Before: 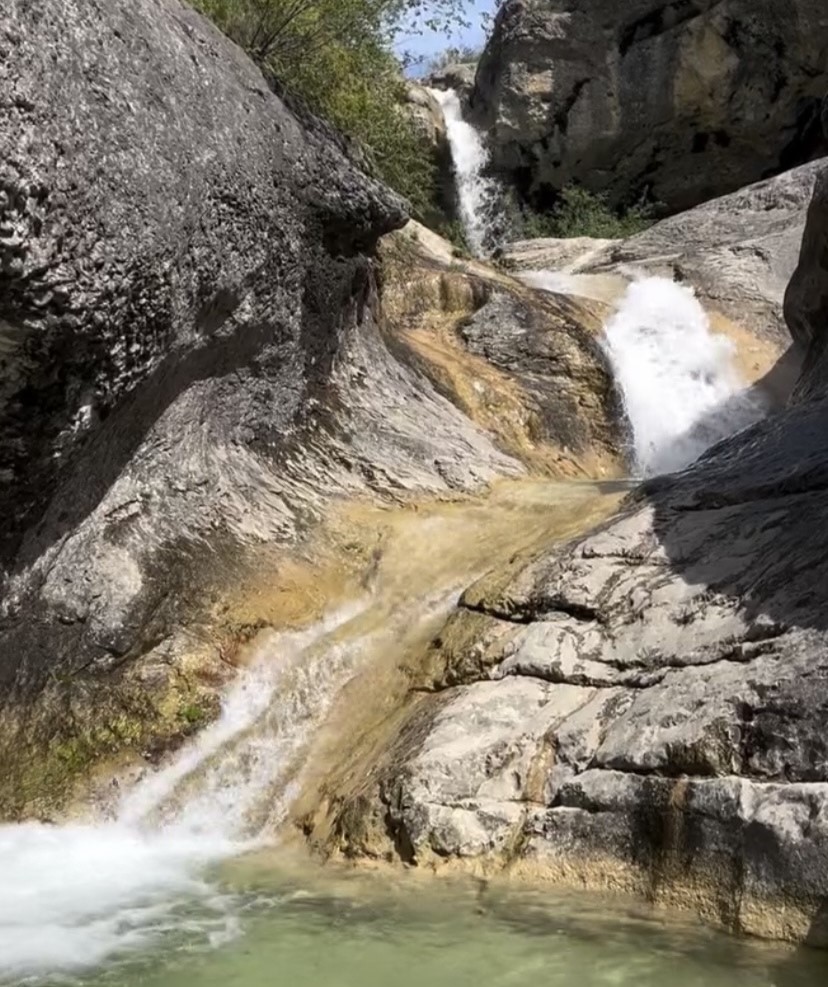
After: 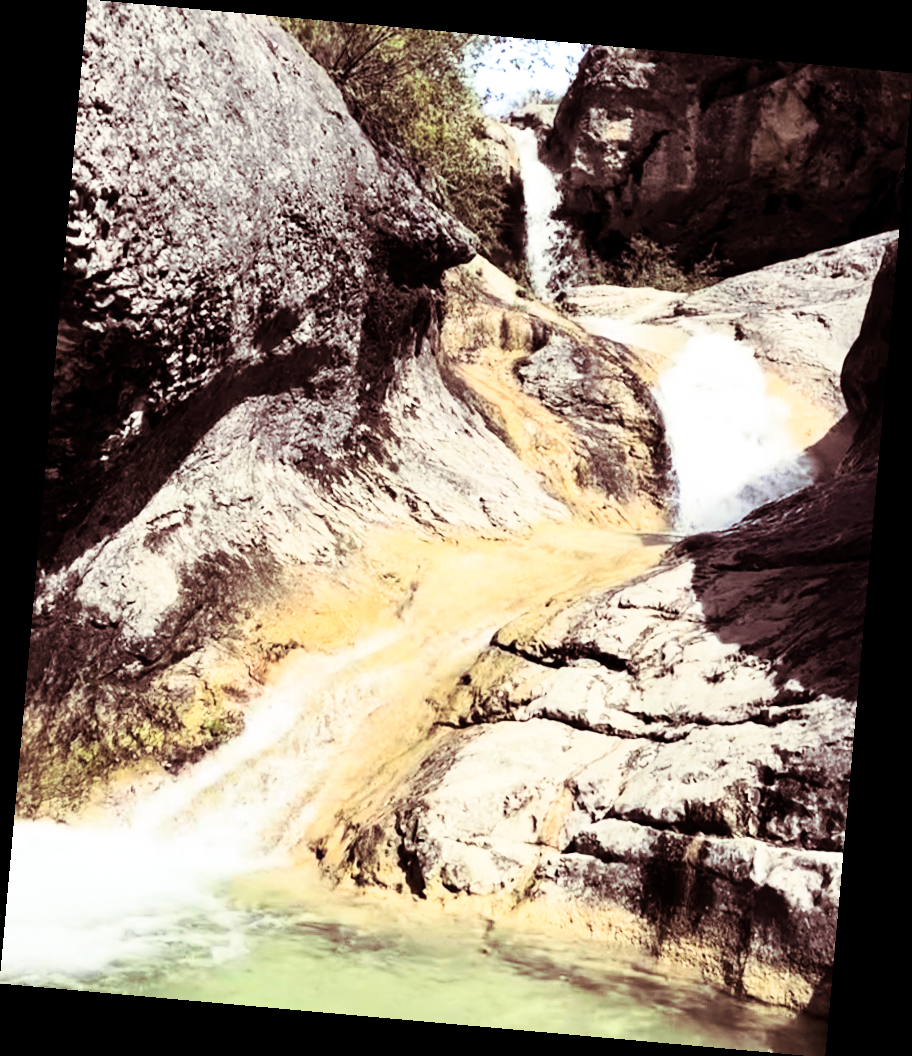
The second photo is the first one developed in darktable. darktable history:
rotate and perspective: rotation 5.12°, automatic cropping off
rgb curve: curves: ch0 [(0, 0) (0.21, 0.15) (0.24, 0.21) (0.5, 0.75) (0.75, 0.96) (0.89, 0.99) (1, 1)]; ch1 [(0, 0.02) (0.21, 0.13) (0.25, 0.2) (0.5, 0.67) (0.75, 0.9) (0.89, 0.97) (1, 1)]; ch2 [(0, 0.02) (0.21, 0.13) (0.25, 0.2) (0.5, 0.67) (0.75, 0.9) (0.89, 0.97) (1, 1)], compensate middle gray true
split-toning: on, module defaults
